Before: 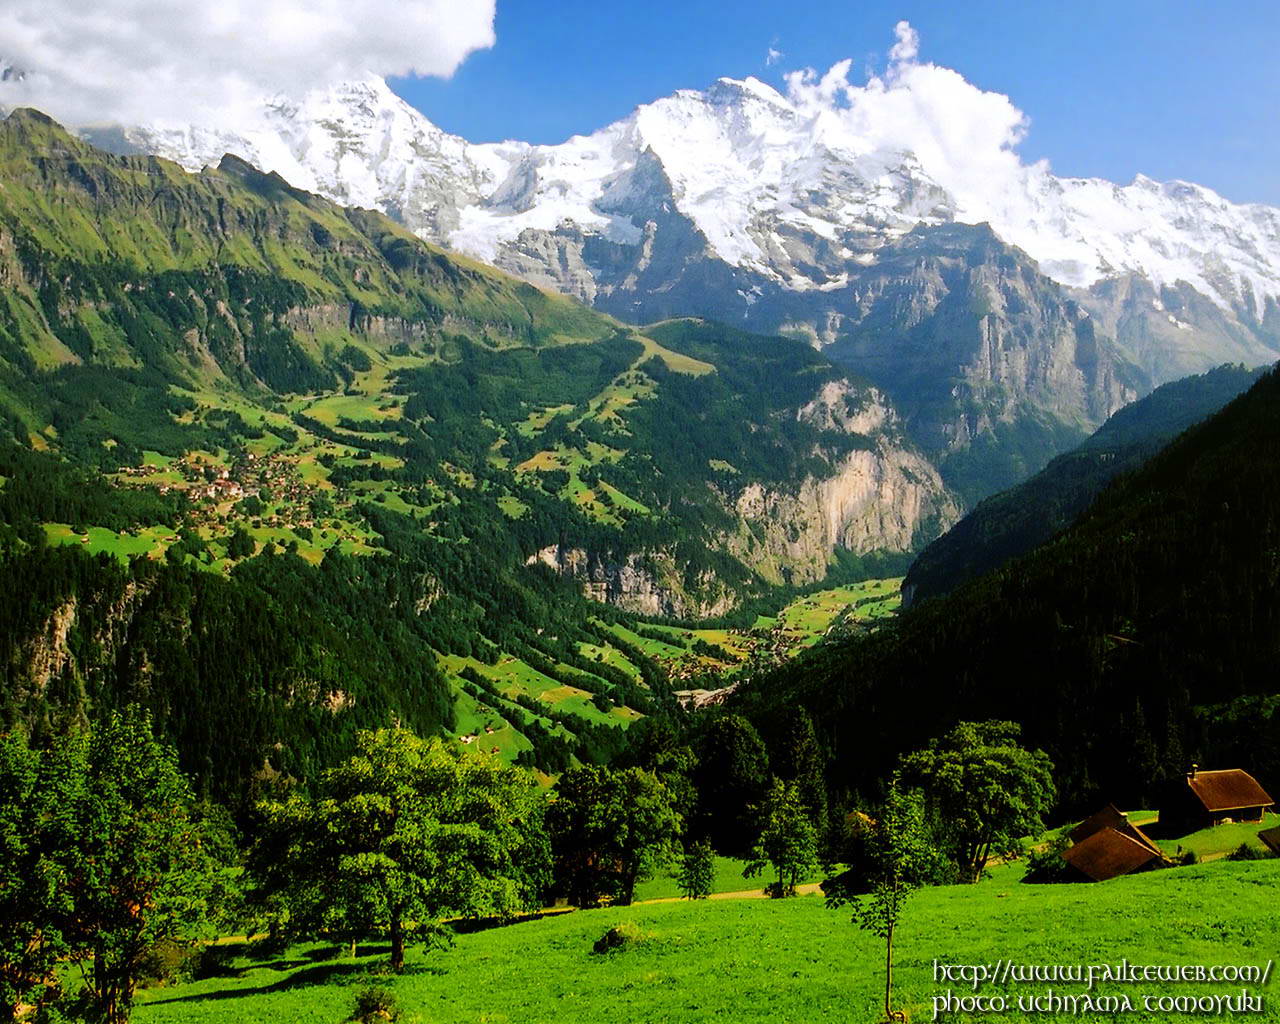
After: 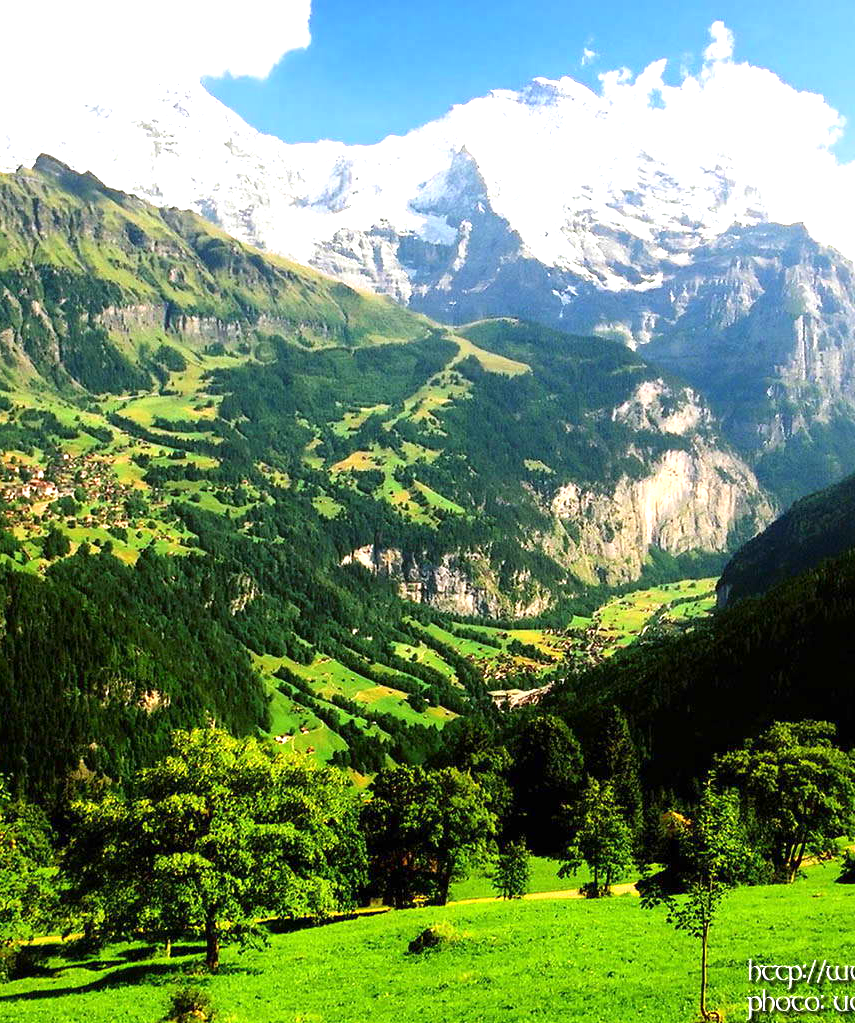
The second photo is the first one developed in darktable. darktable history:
exposure: black level correction 0, exposure 0.931 EV, compensate highlight preservation false
crop and rotate: left 14.466%, right 18.708%
